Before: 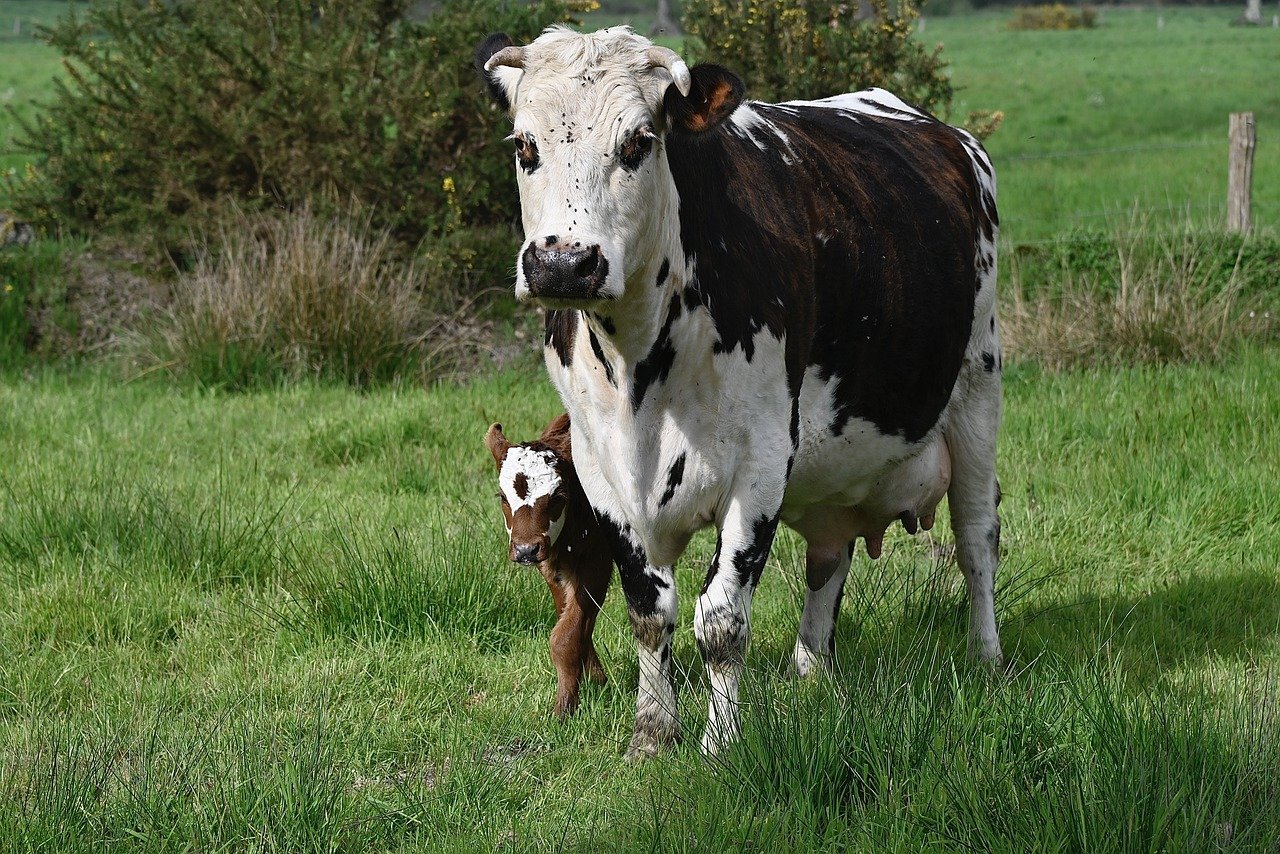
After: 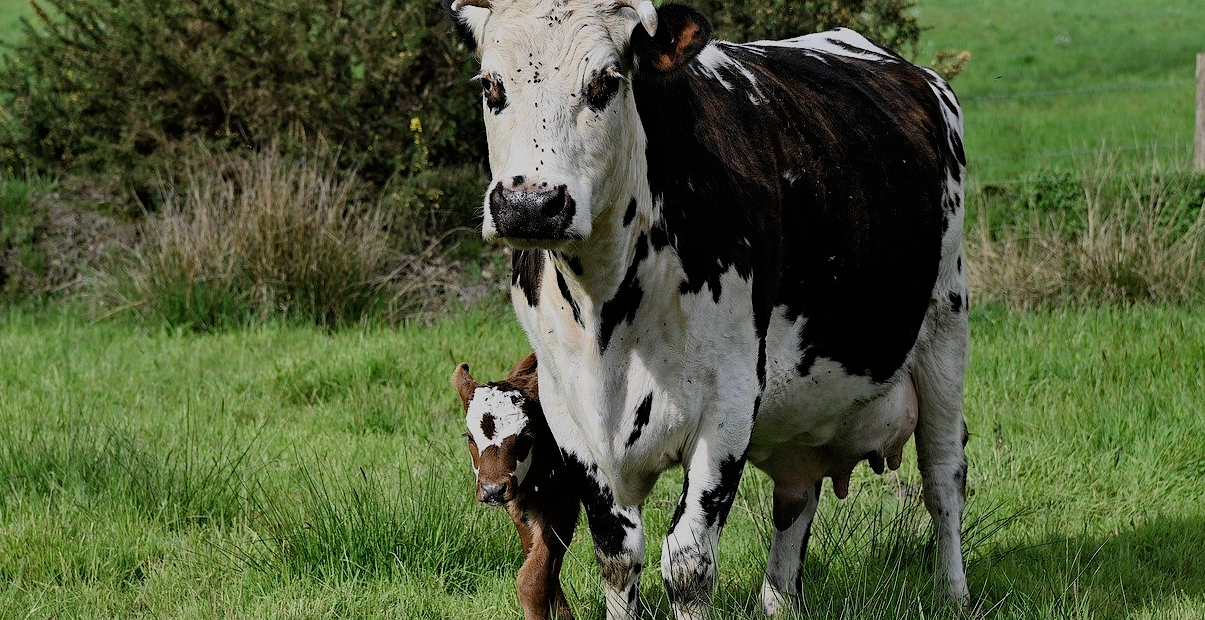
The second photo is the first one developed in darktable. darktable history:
crop: left 2.597%, top 7.07%, right 3.19%, bottom 20.318%
haze removal: compatibility mode true, adaptive false
filmic rgb: black relative exposure -7.2 EV, white relative exposure 5.37 EV, hardness 3.02, color science v6 (2022)
